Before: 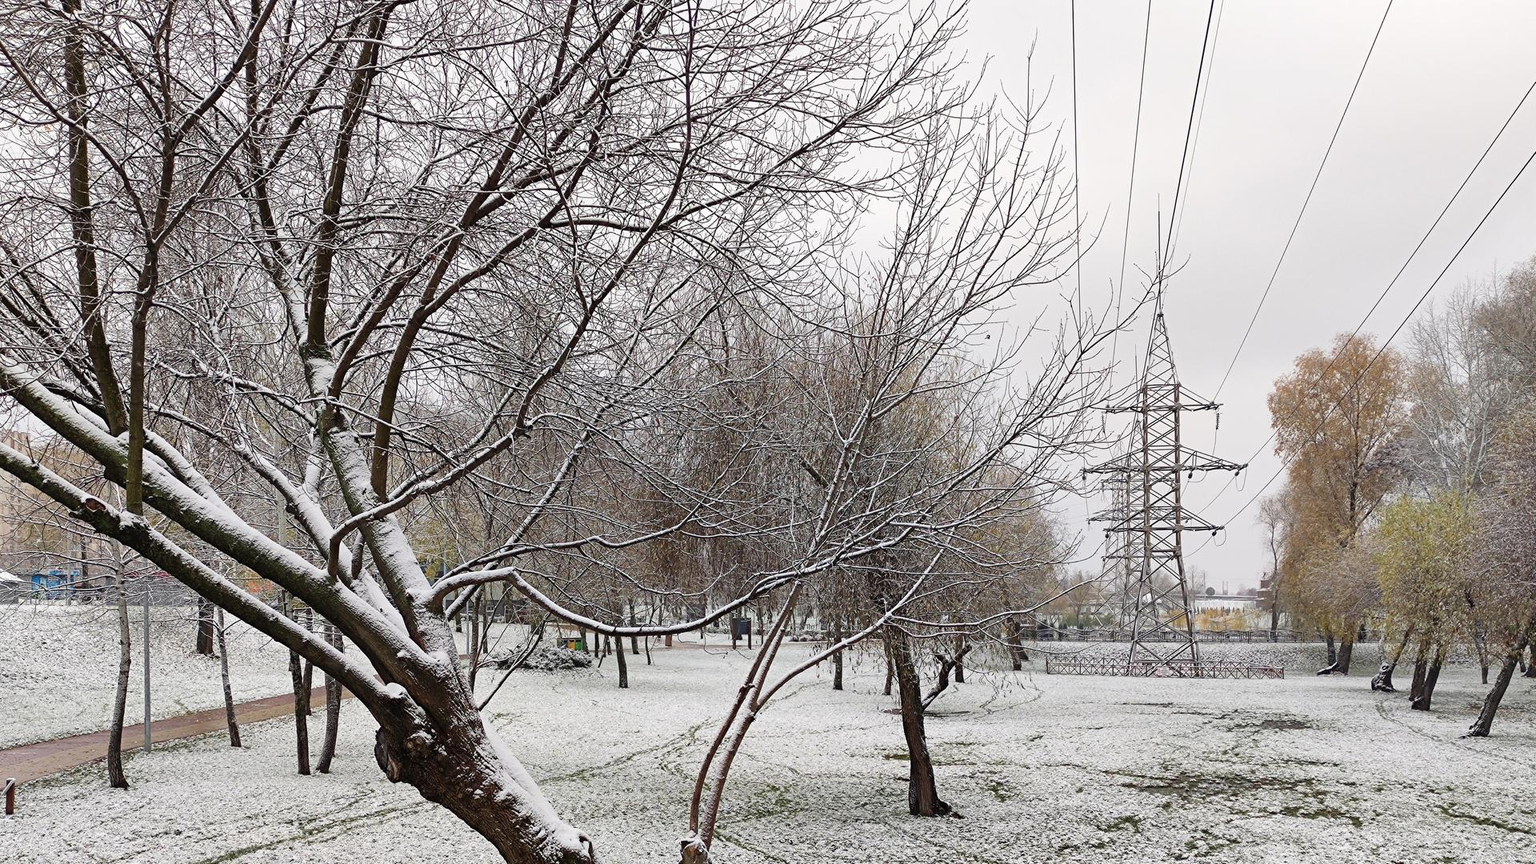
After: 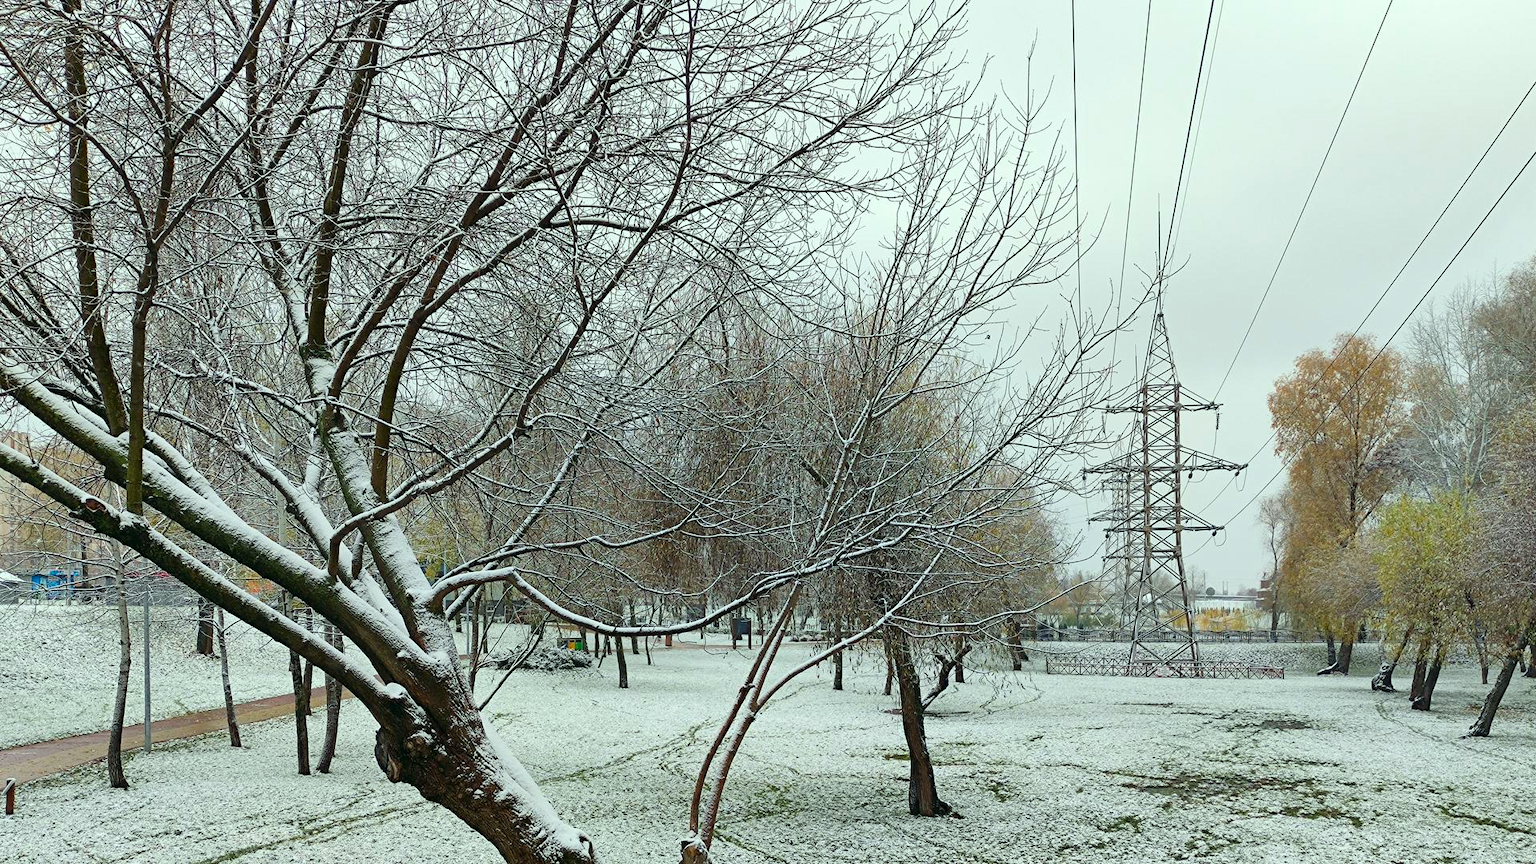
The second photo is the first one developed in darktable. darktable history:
color correction: highlights a* -7.3, highlights b* 1.25, shadows a* -3.58, saturation 1.37
